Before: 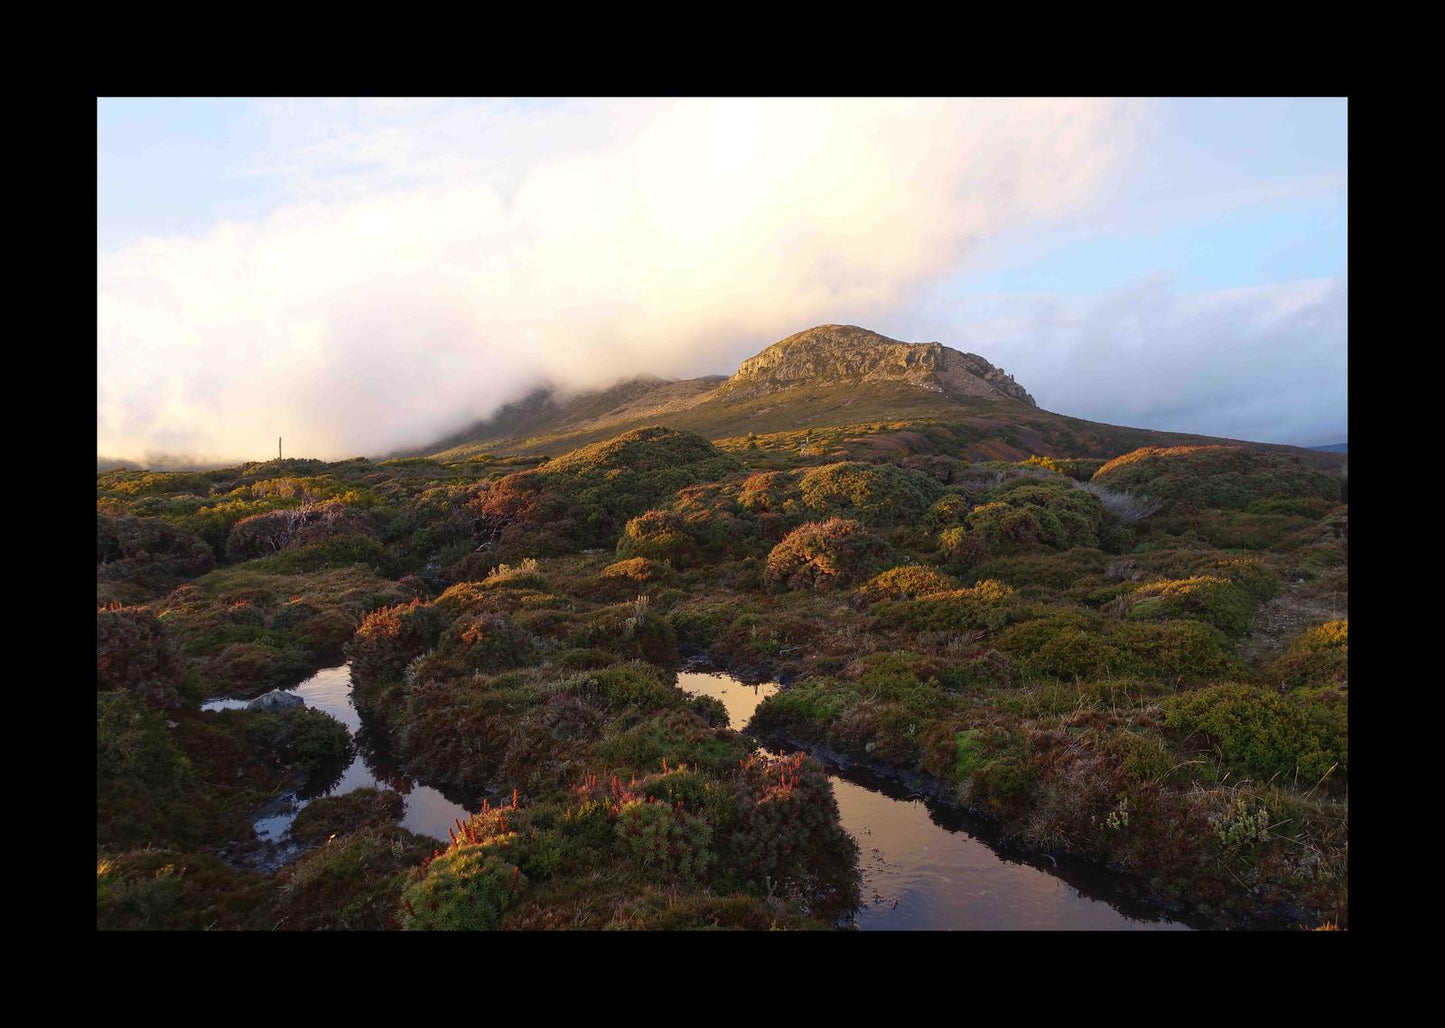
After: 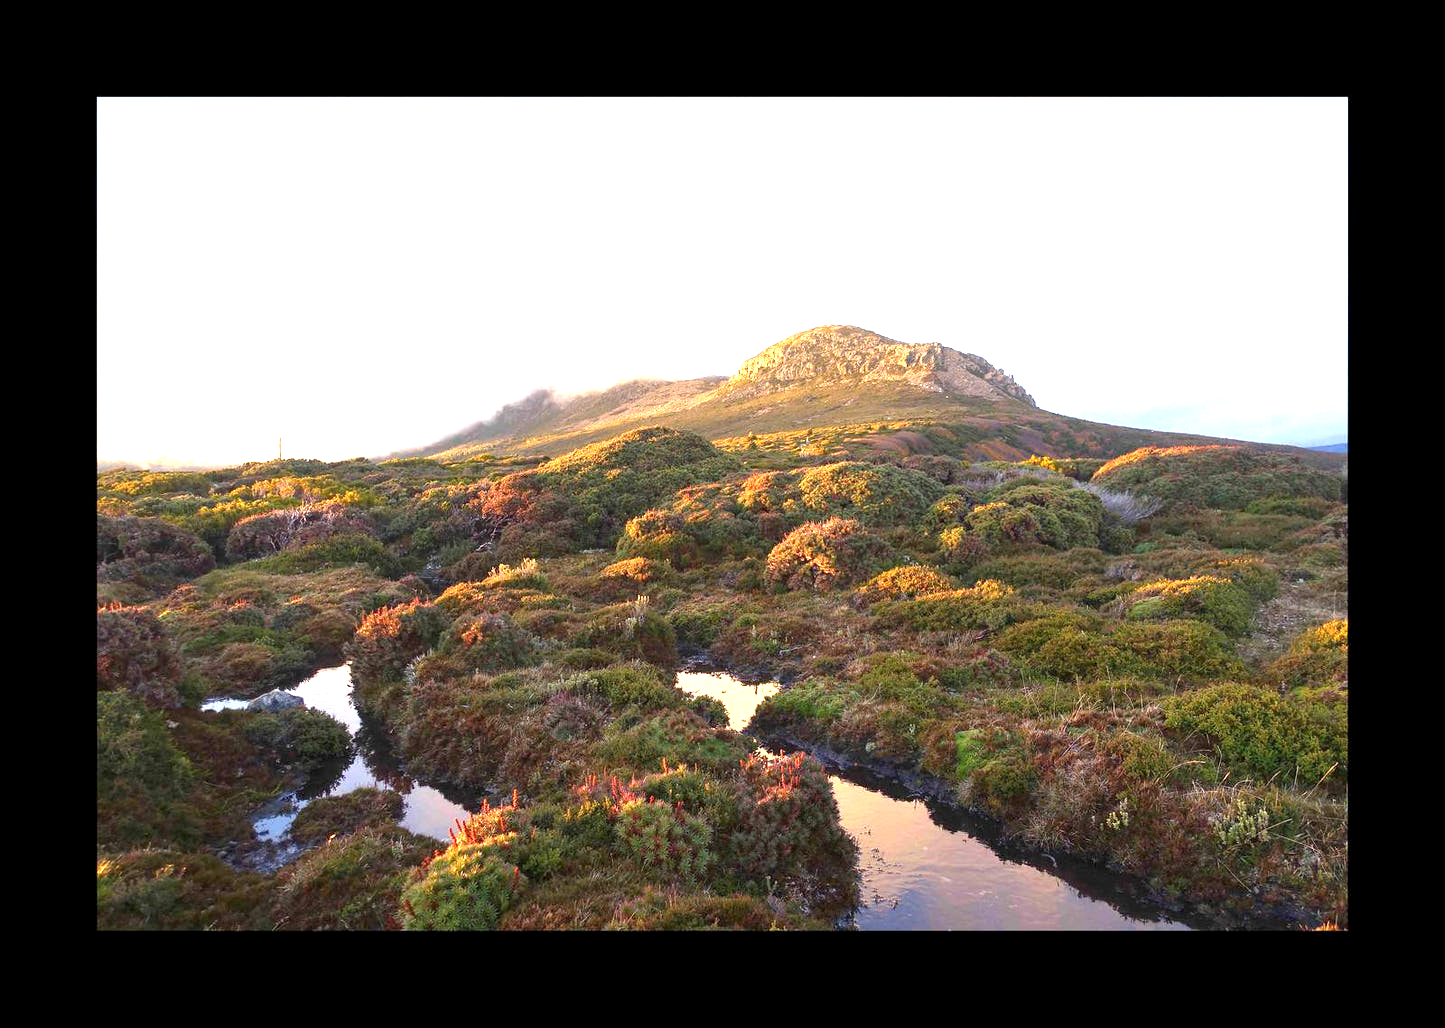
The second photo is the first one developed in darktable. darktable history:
exposure: black level correction 0.001, exposure 1.84 EV, compensate highlight preservation false
tone equalizer: on, module defaults
